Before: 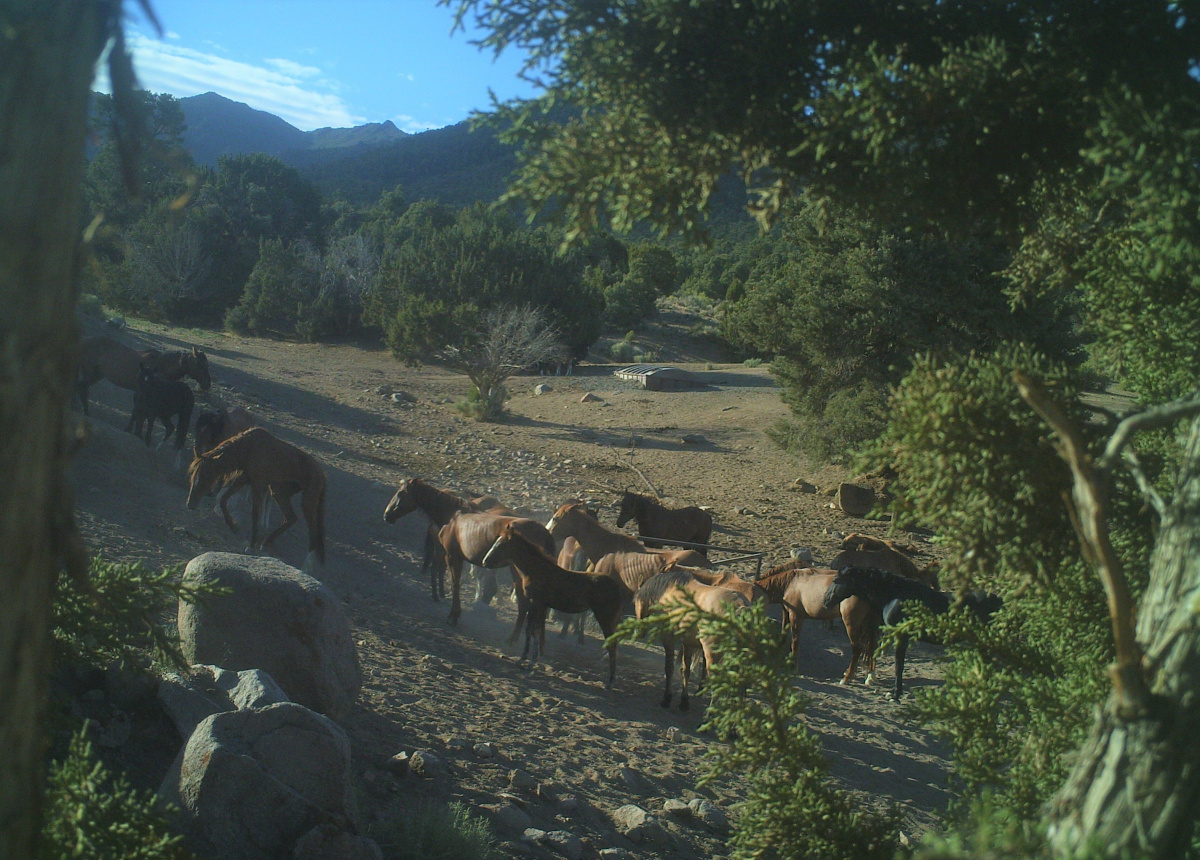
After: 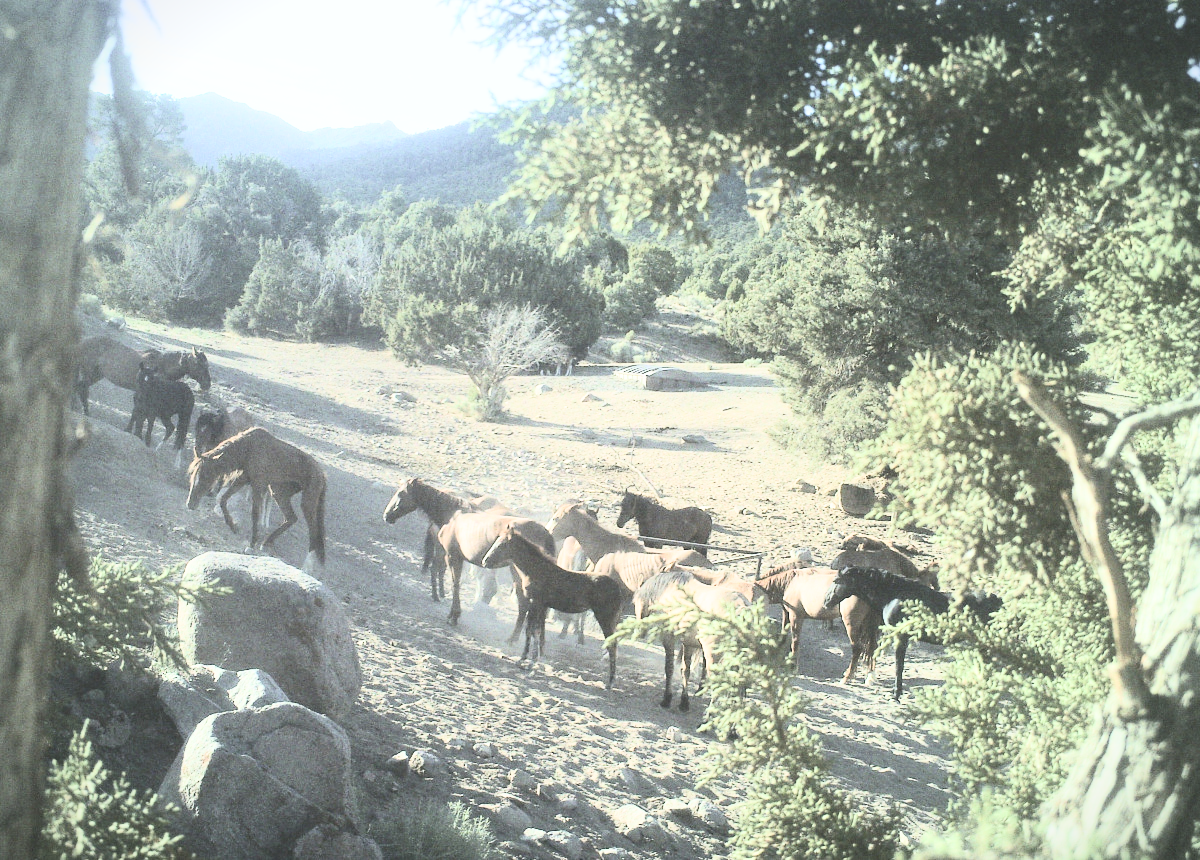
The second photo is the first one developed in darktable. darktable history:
exposure: black level correction 0, exposure 1.752 EV, compensate highlight preservation false
filmic rgb: black relative exposure -7.65 EV, white relative exposure 4.56 EV, hardness 3.61, color science v4 (2020)
vignetting: fall-off start 100.54%, fall-off radius 71.03%, width/height ratio 1.171
contrast brightness saturation: contrast 0.556, brightness 0.575, saturation -0.339
